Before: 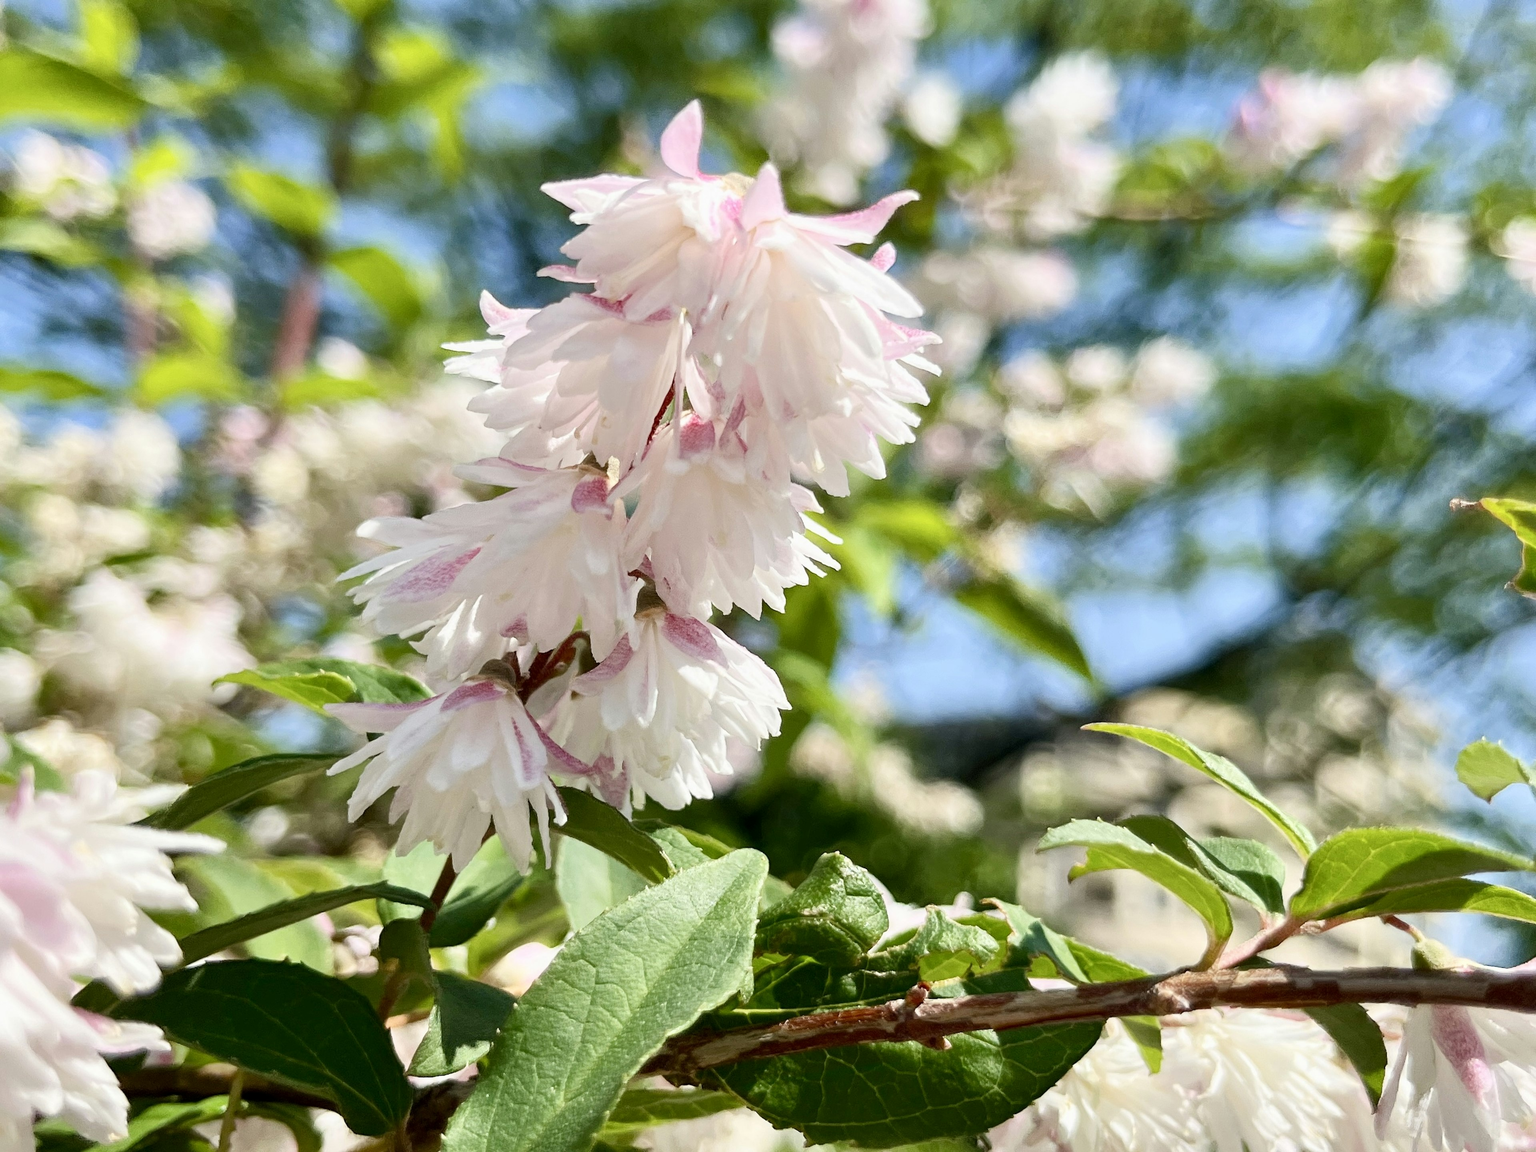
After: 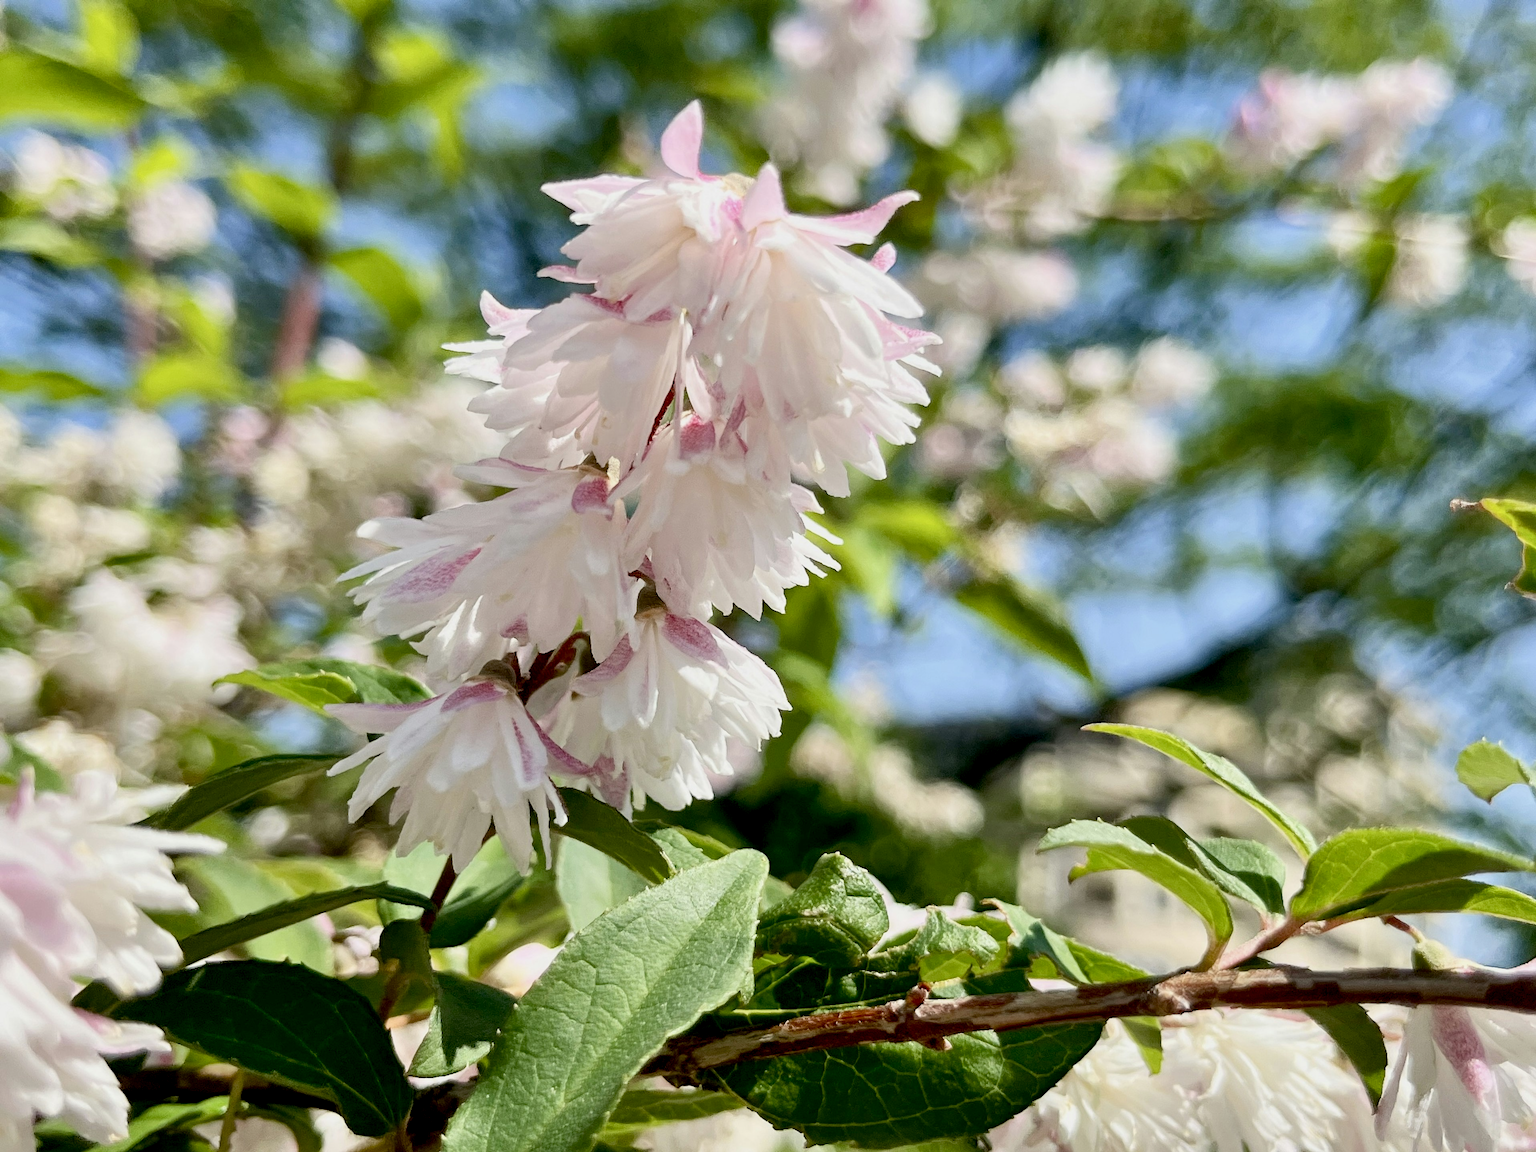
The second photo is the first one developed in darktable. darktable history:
shadows and highlights: shadows 37.27, highlights -28.18, soften with gaussian
exposure: black level correction 0.009, exposure -0.159 EV, compensate highlight preservation false
